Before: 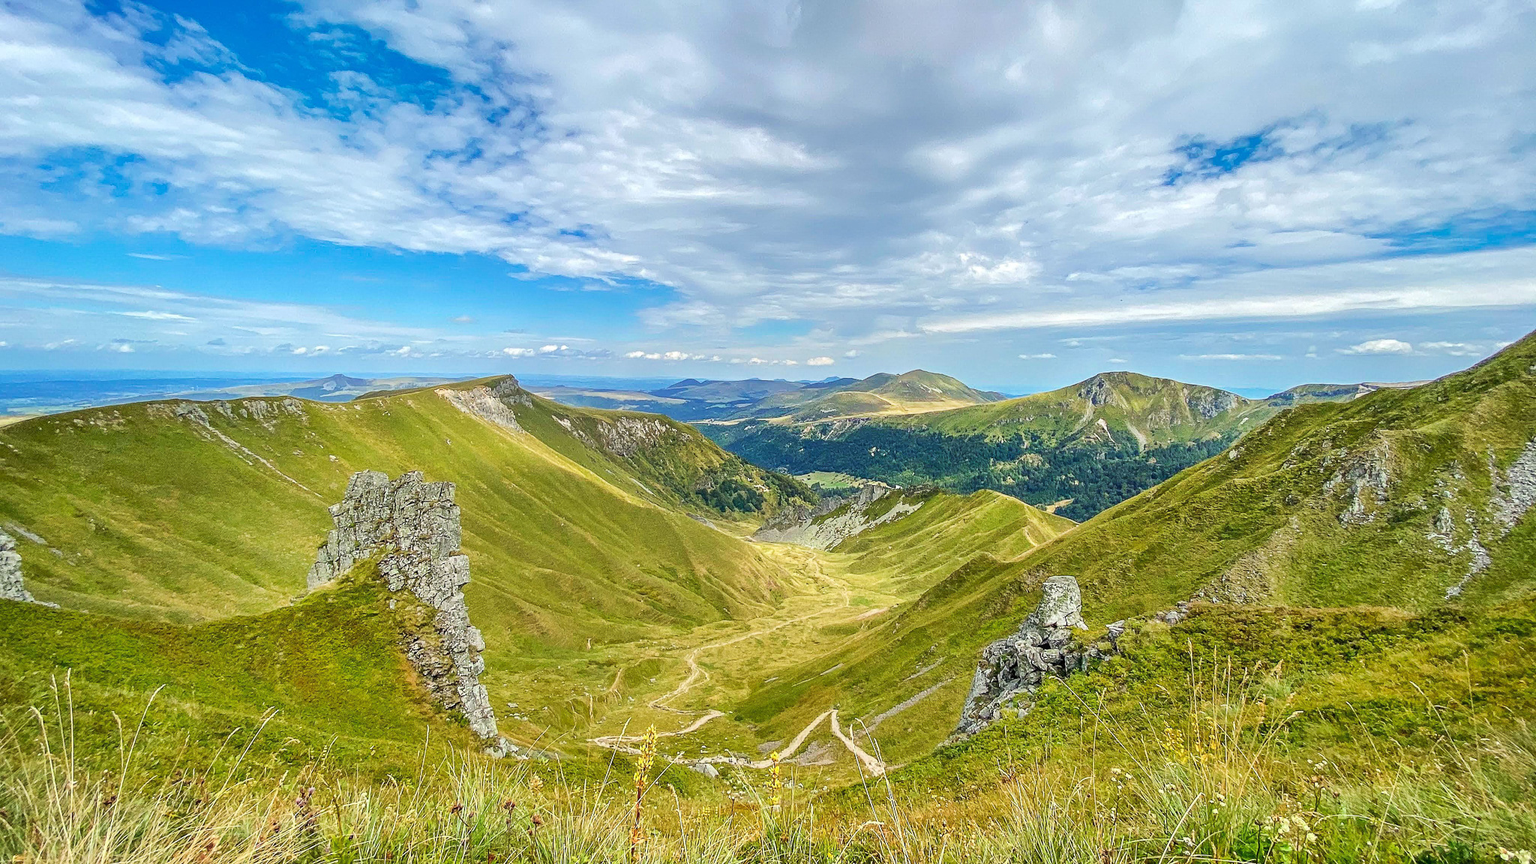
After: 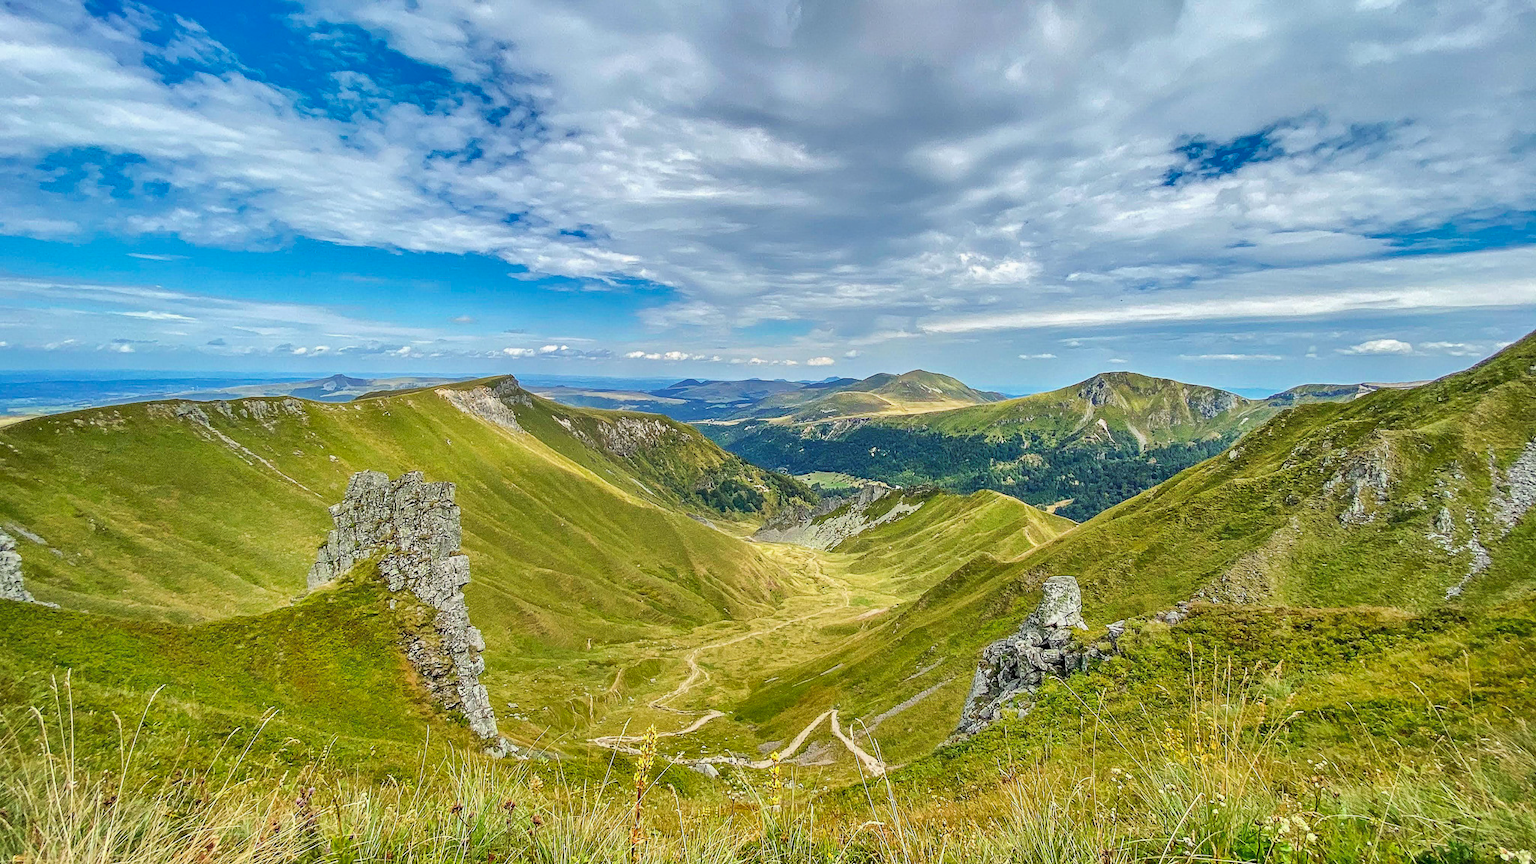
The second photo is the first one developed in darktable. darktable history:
shadows and highlights: shadows 43.77, white point adjustment -1.33, soften with gaussian
